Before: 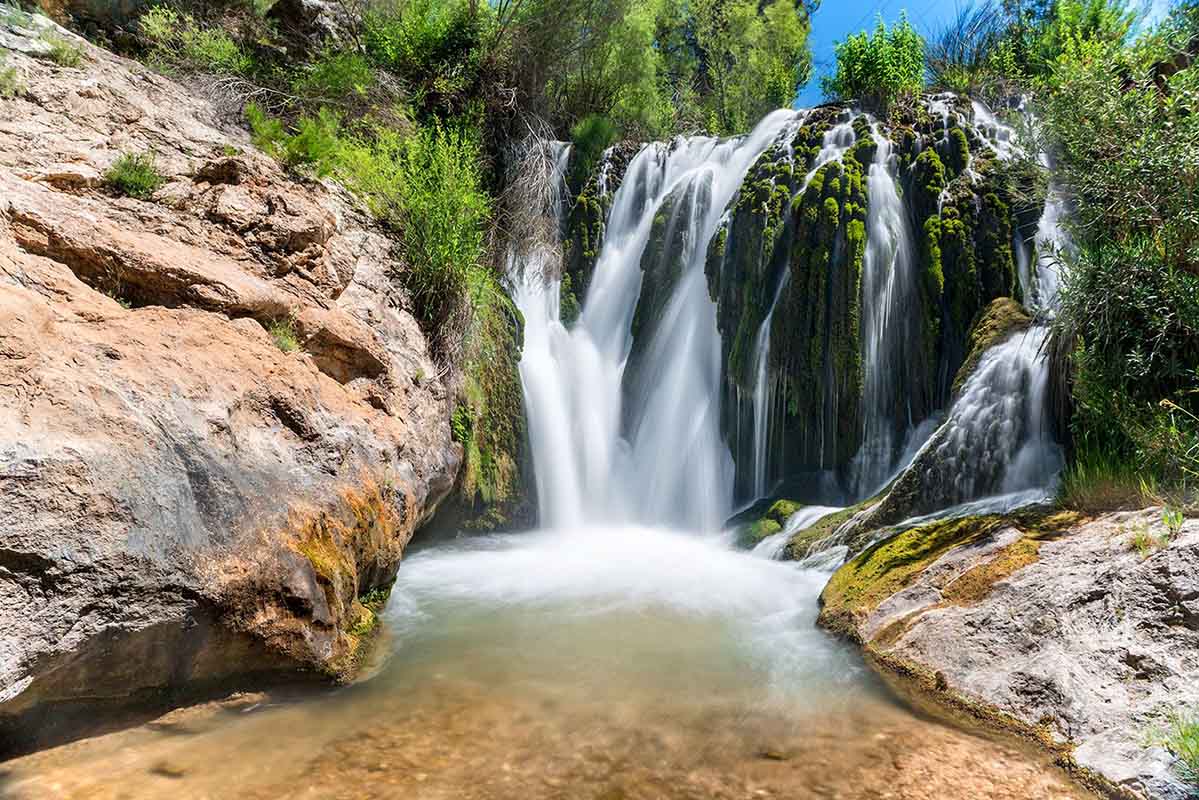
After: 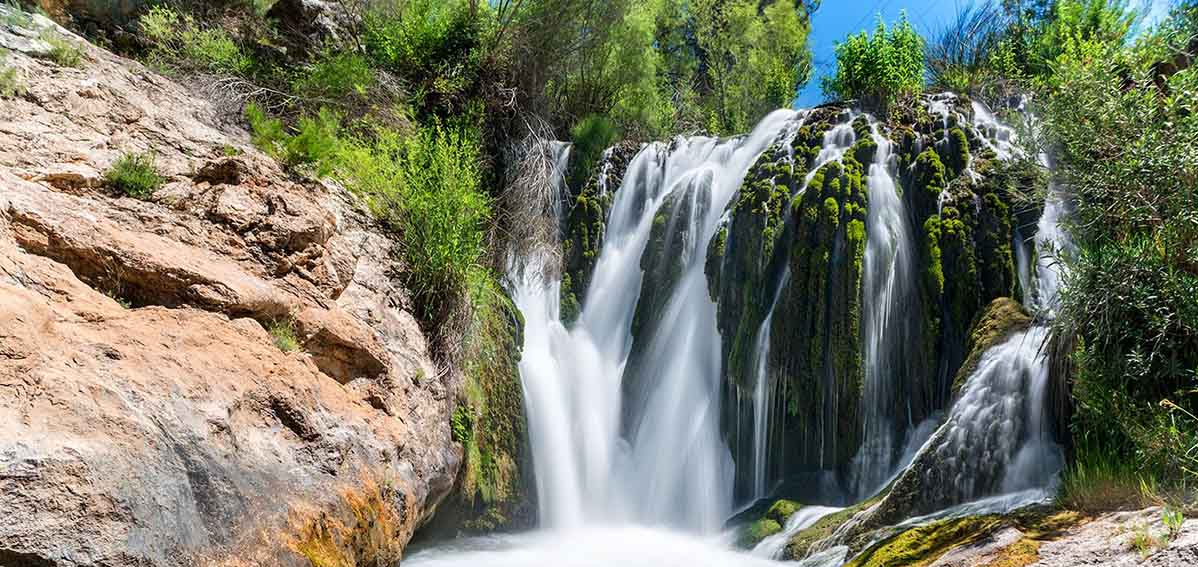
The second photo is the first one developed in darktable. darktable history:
crop: right 0.001%, bottom 29.043%
